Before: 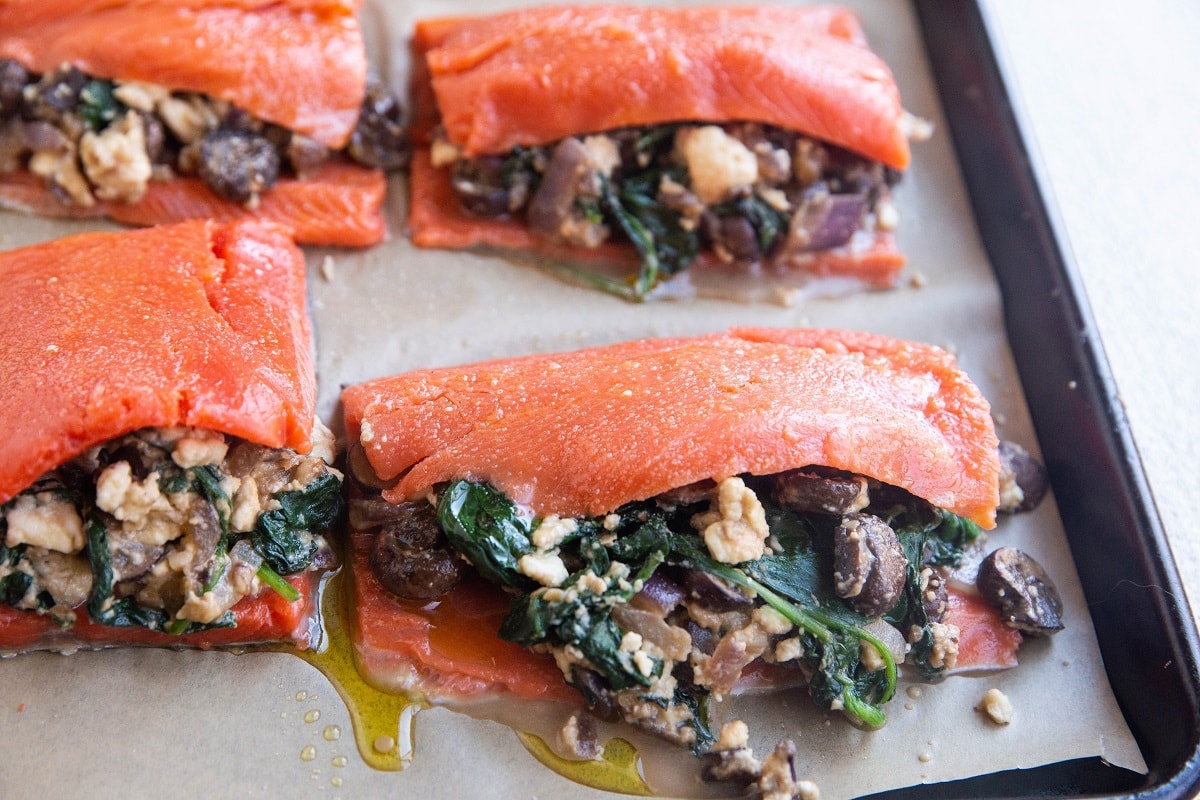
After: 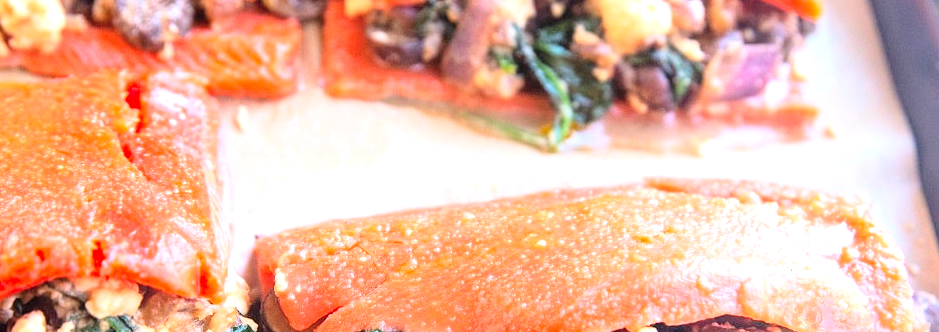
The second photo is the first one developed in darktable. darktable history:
crop: left 7.204%, top 18.797%, right 14.47%, bottom 39.696%
contrast brightness saturation: contrast 0.068, brightness 0.171, saturation 0.406
exposure: black level correction 0, exposure 0.947 EV, compensate exposure bias true, compensate highlight preservation false
tone curve: curves: ch0 [(0, 0) (0.004, 0.001) (0.133, 0.112) (0.325, 0.362) (0.832, 0.893) (1, 1)], color space Lab, independent channels, preserve colors none
